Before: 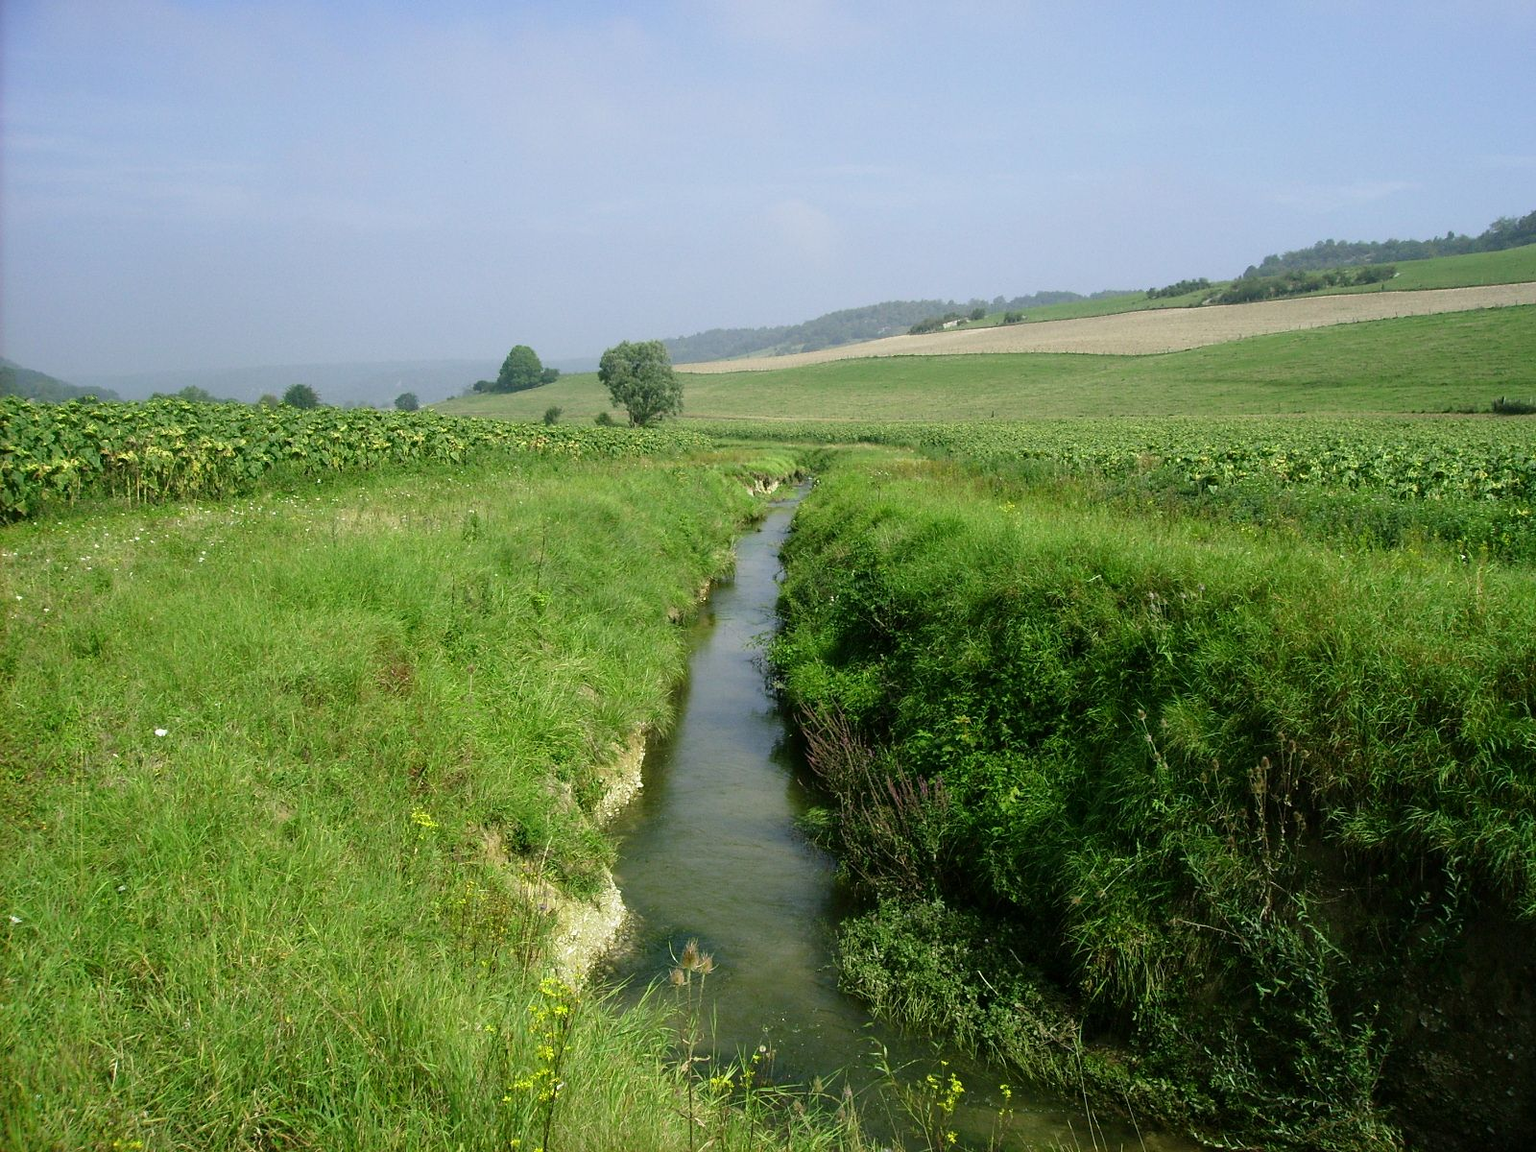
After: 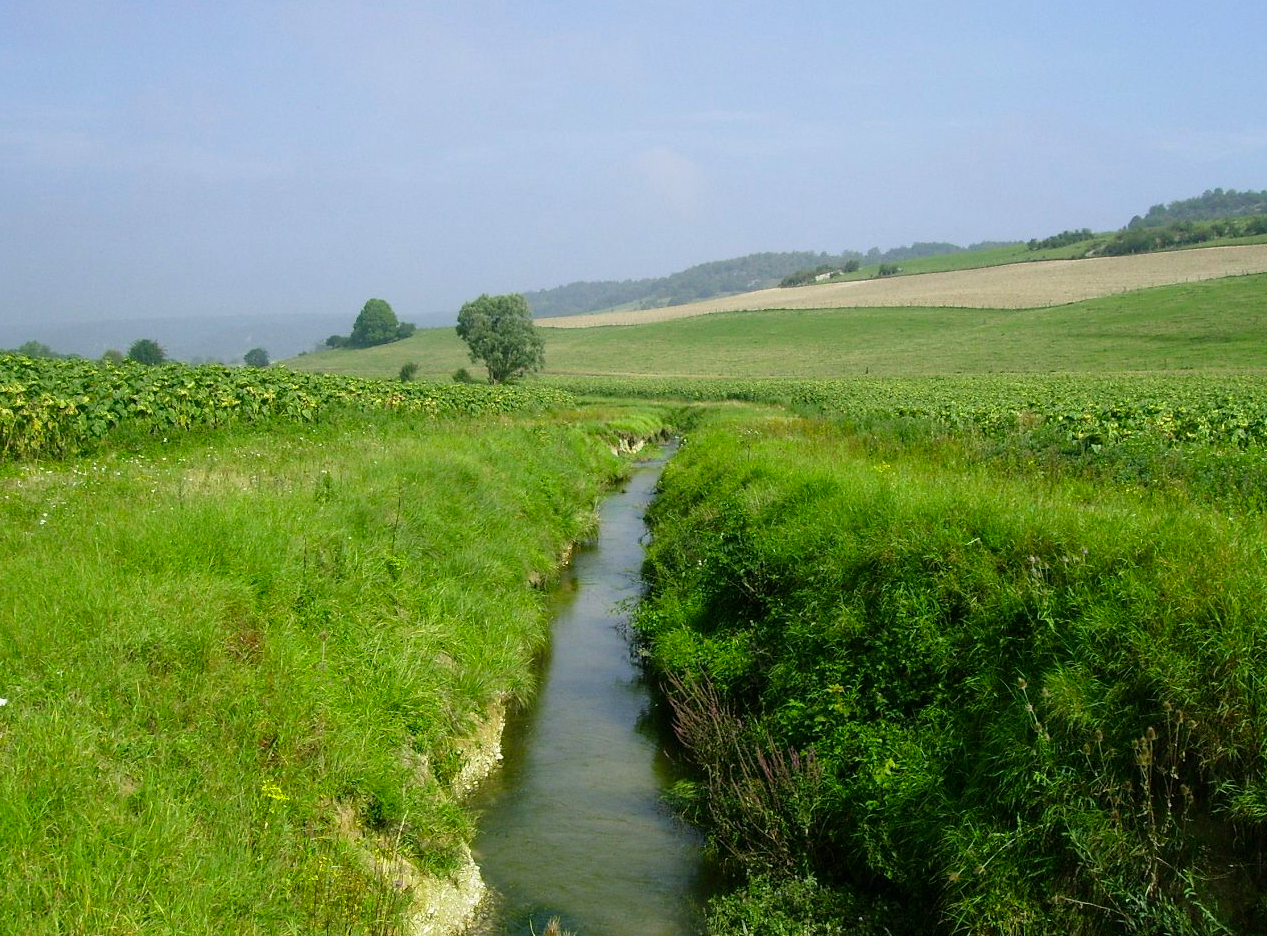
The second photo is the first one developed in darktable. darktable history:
crop and rotate: left 10.452%, top 5.137%, right 10.309%, bottom 16.816%
color balance rgb: perceptual saturation grading › global saturation 19.608%
